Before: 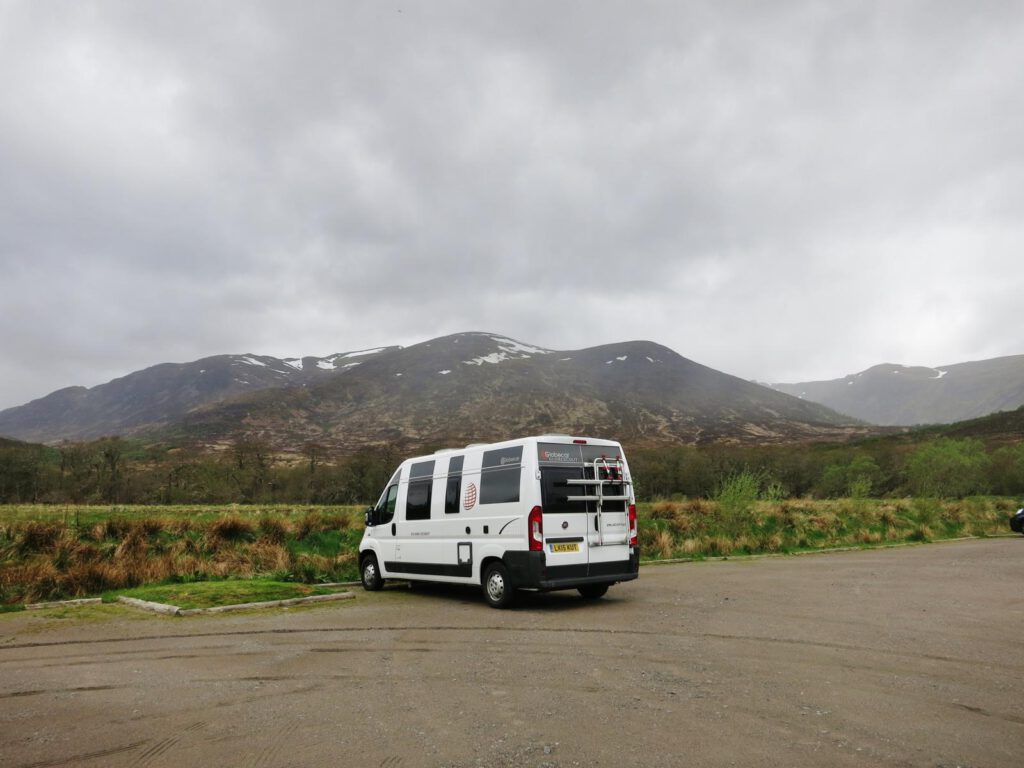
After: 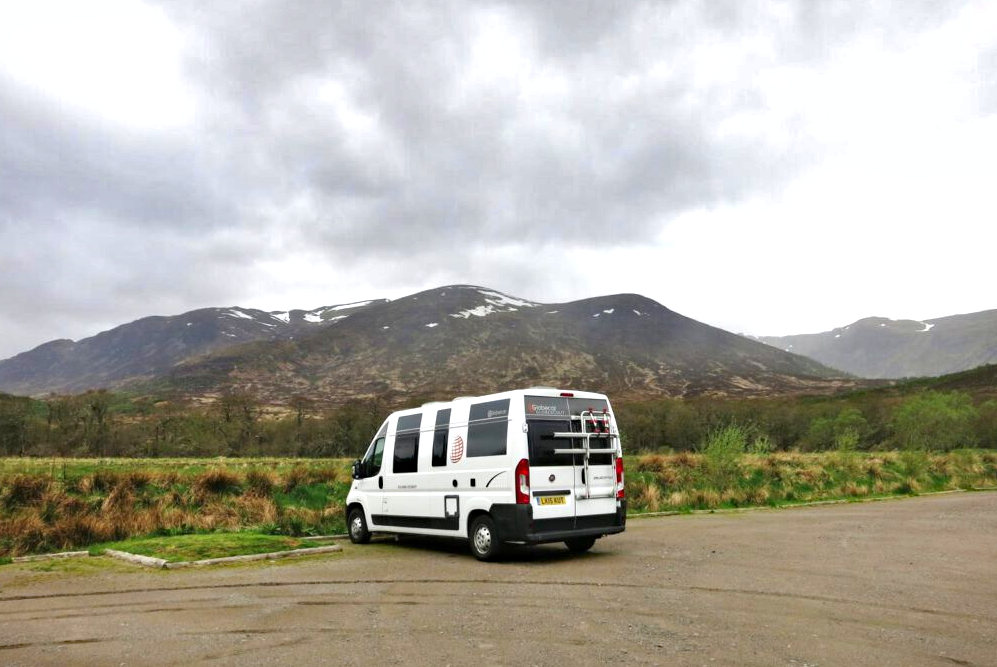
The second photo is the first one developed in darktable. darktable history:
exposure: black level correction 0, exposure 0.692 EV, compensate highlight preservation false
crop: left 1.287%, top 6.186%, right 1.327%, bottom 6.895%
shadows and highlights: shadows 43.66, white point adjustment -1.47, soften with gaussian
haze removal: compatibility mode true, adaptive false
